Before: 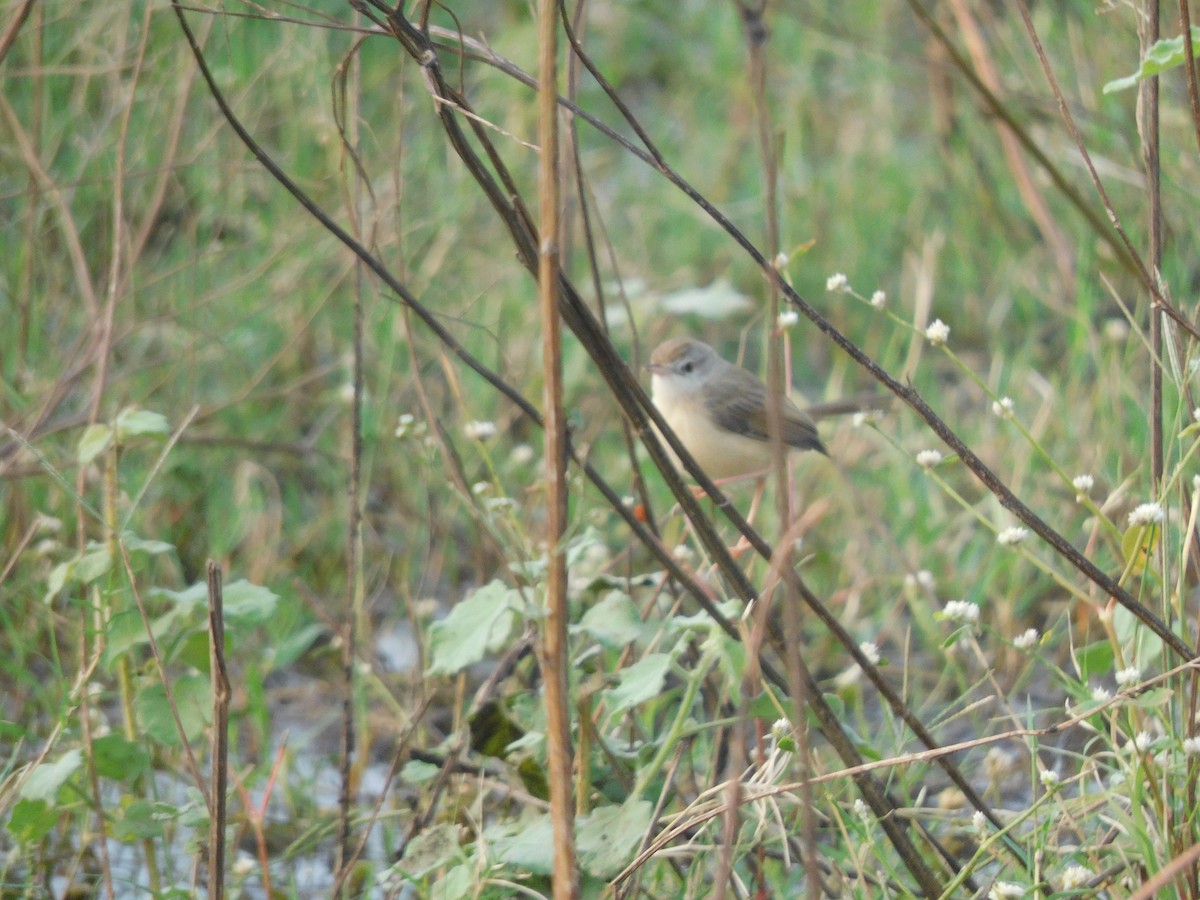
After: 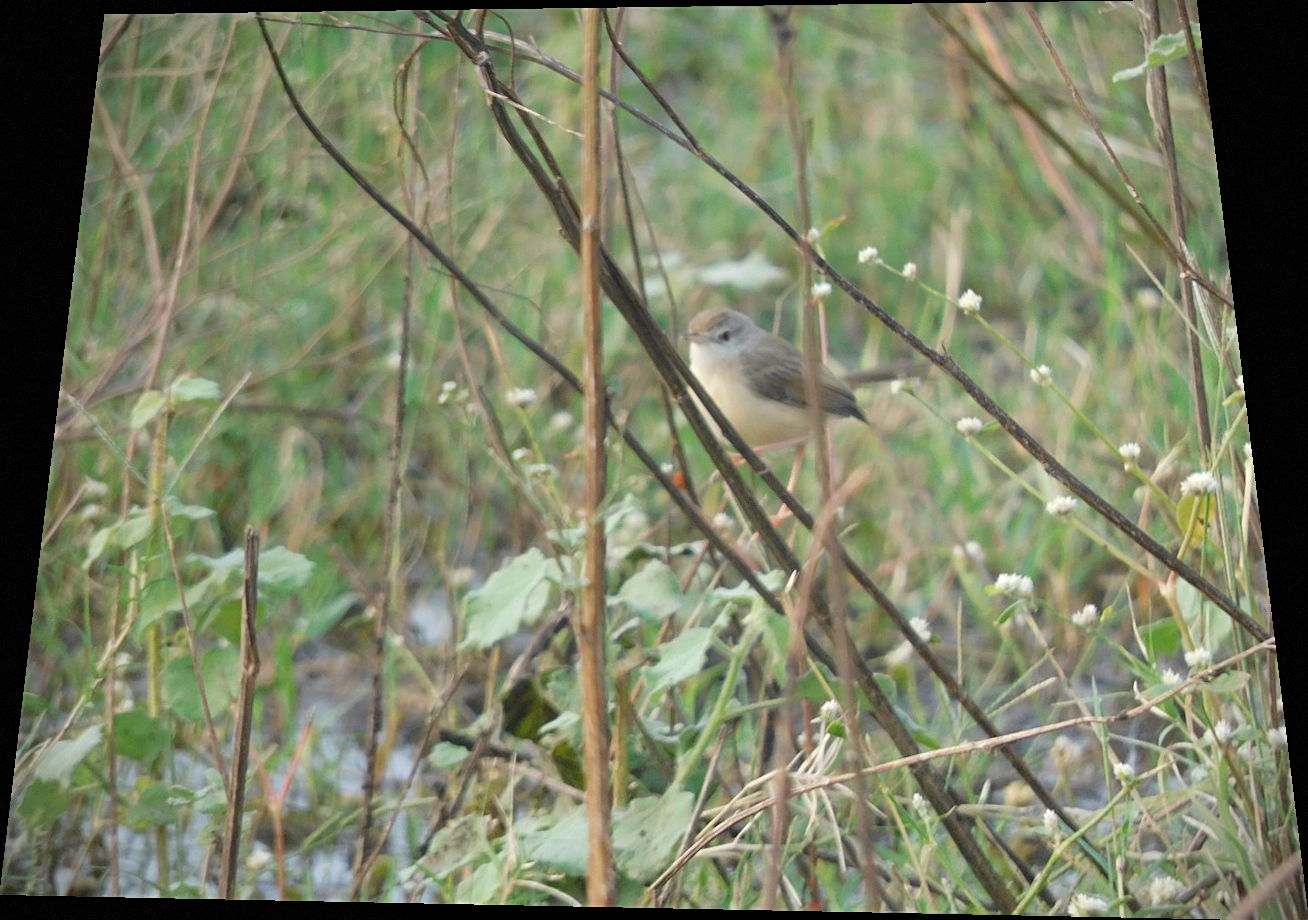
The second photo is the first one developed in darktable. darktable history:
rotate and perspective: rotation 0.128°, lens shift (vertical) -0.181, lens shift (horizontal) -0.044, shear 0.001, automatic cropping off
sharpen: radius 2.529, amount 0.323
exposure: compensate highlight preservation false
vignetting: dithering 8-bit output, unbound false
